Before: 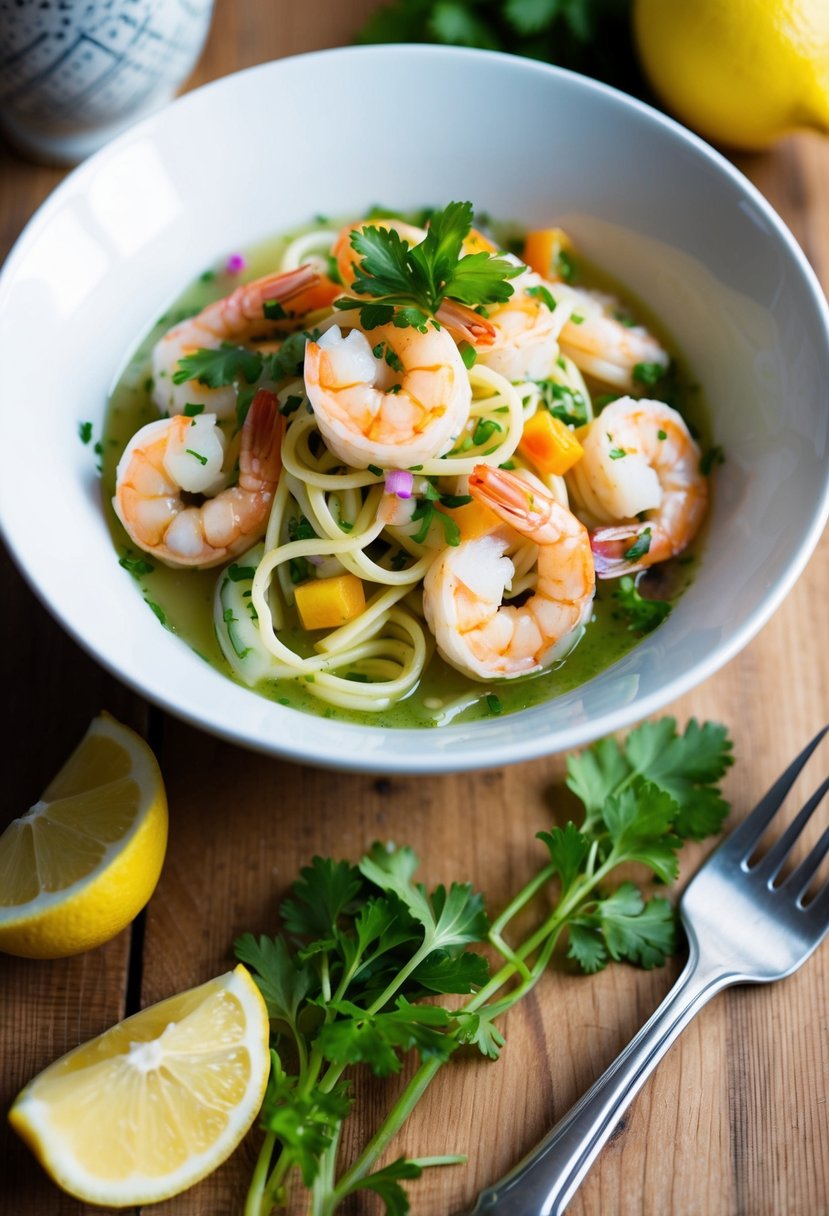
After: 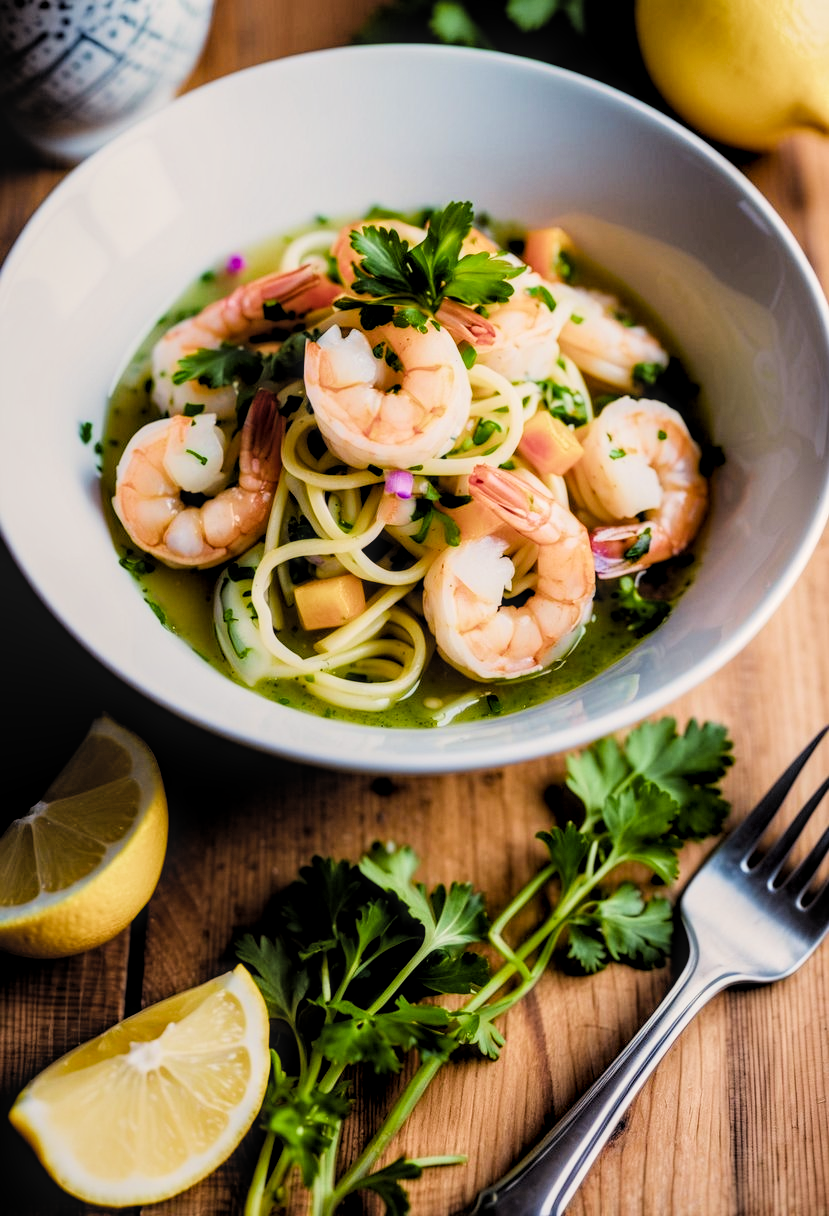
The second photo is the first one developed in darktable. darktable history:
filmic rgb: black relative exposure -5.13 EV, white relative exposure 4 EV, threshold 3.03 EV, hardness 2.9, contrast 1.297, highlights saturation mix -8.65%, add noise in highlights 0.099, color science v4 (2020), type of noise poissonian, enable highlight reconstruction true
color balance rgb: power › chroma 1.071%, power › hue 27.11°, highlights gain › chroma 1.671%, highlights gain › hue 56.59°, linear chroma grading › global chroma -14.623%, perceptual saturation grading › global saturation 30.367%, contrast 5.08%
velvia: strength 32.33%, mid-tones bias 0.201
local contrast: highlights 62%, detail 143%, midtone range 0.425
